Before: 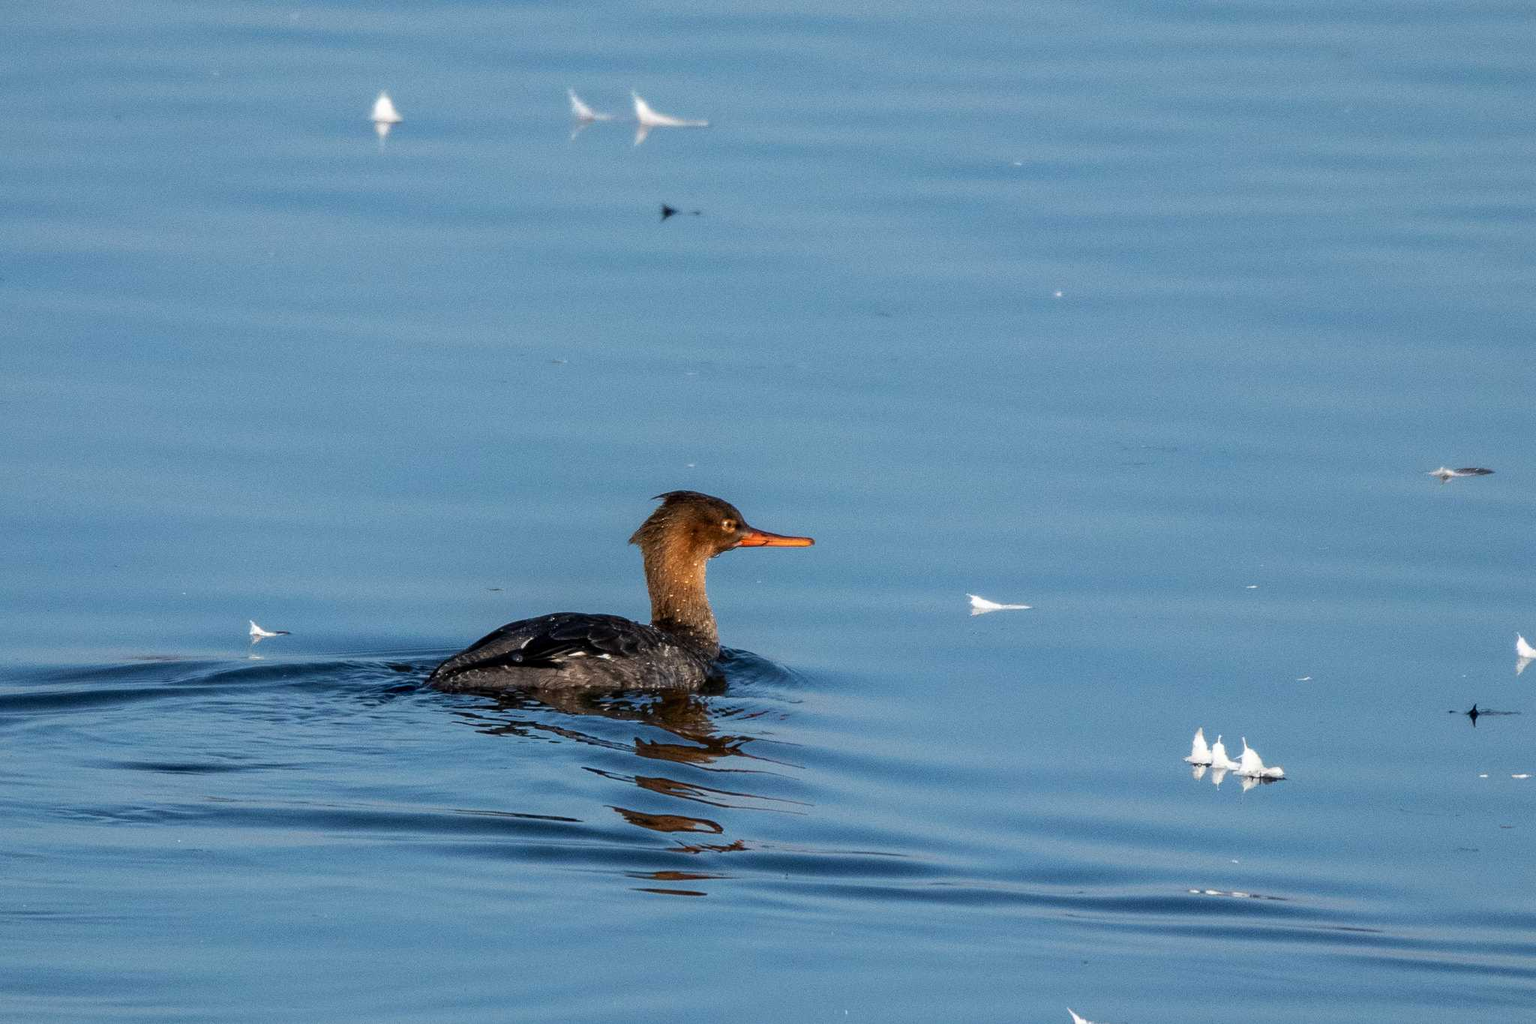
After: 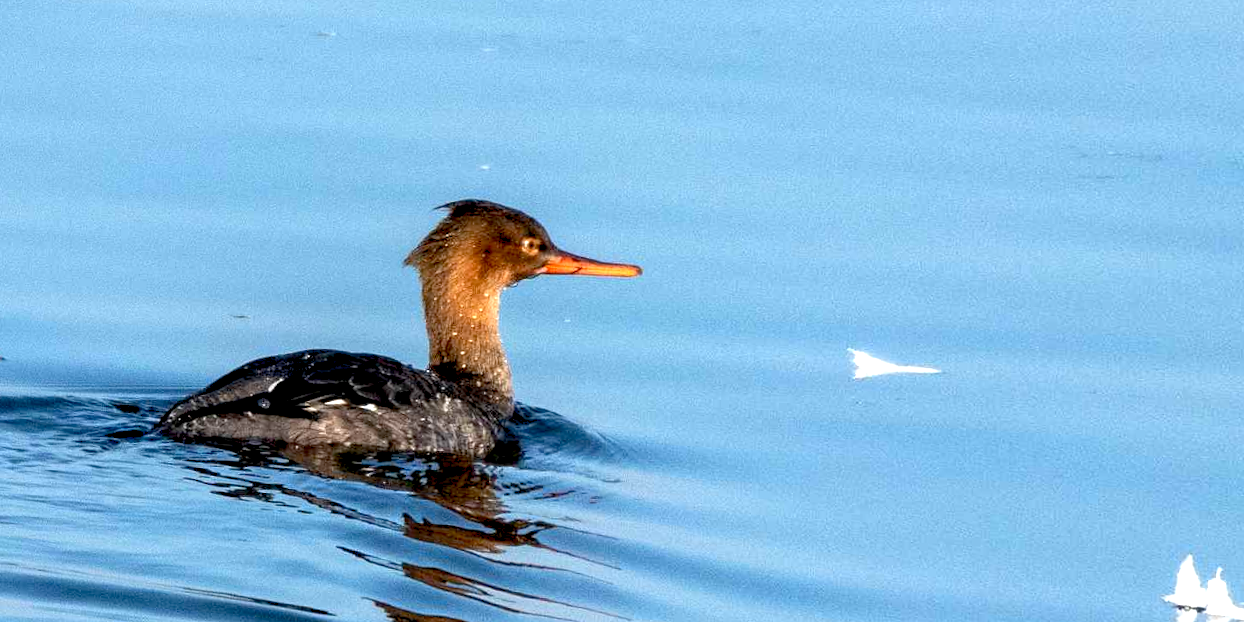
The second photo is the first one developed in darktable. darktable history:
exposure: black level correction 0.008, exposure 0.979 EV, compensate highlight preservation false
rotate and perspective: rotation 1.69°, lens shift (vertical) -0.023, lens shift (horizontal) -0.291, crop left 0.025, crop right 0.988, crop top 0.092, crop bottom 0.842
levels: mode automatic, black 0.023%, white 99.97%, levels [0.062, 0.494, 0.925]
crop: left 13.312%, top 31.28%, right 24.627%, bottom 15.582%
